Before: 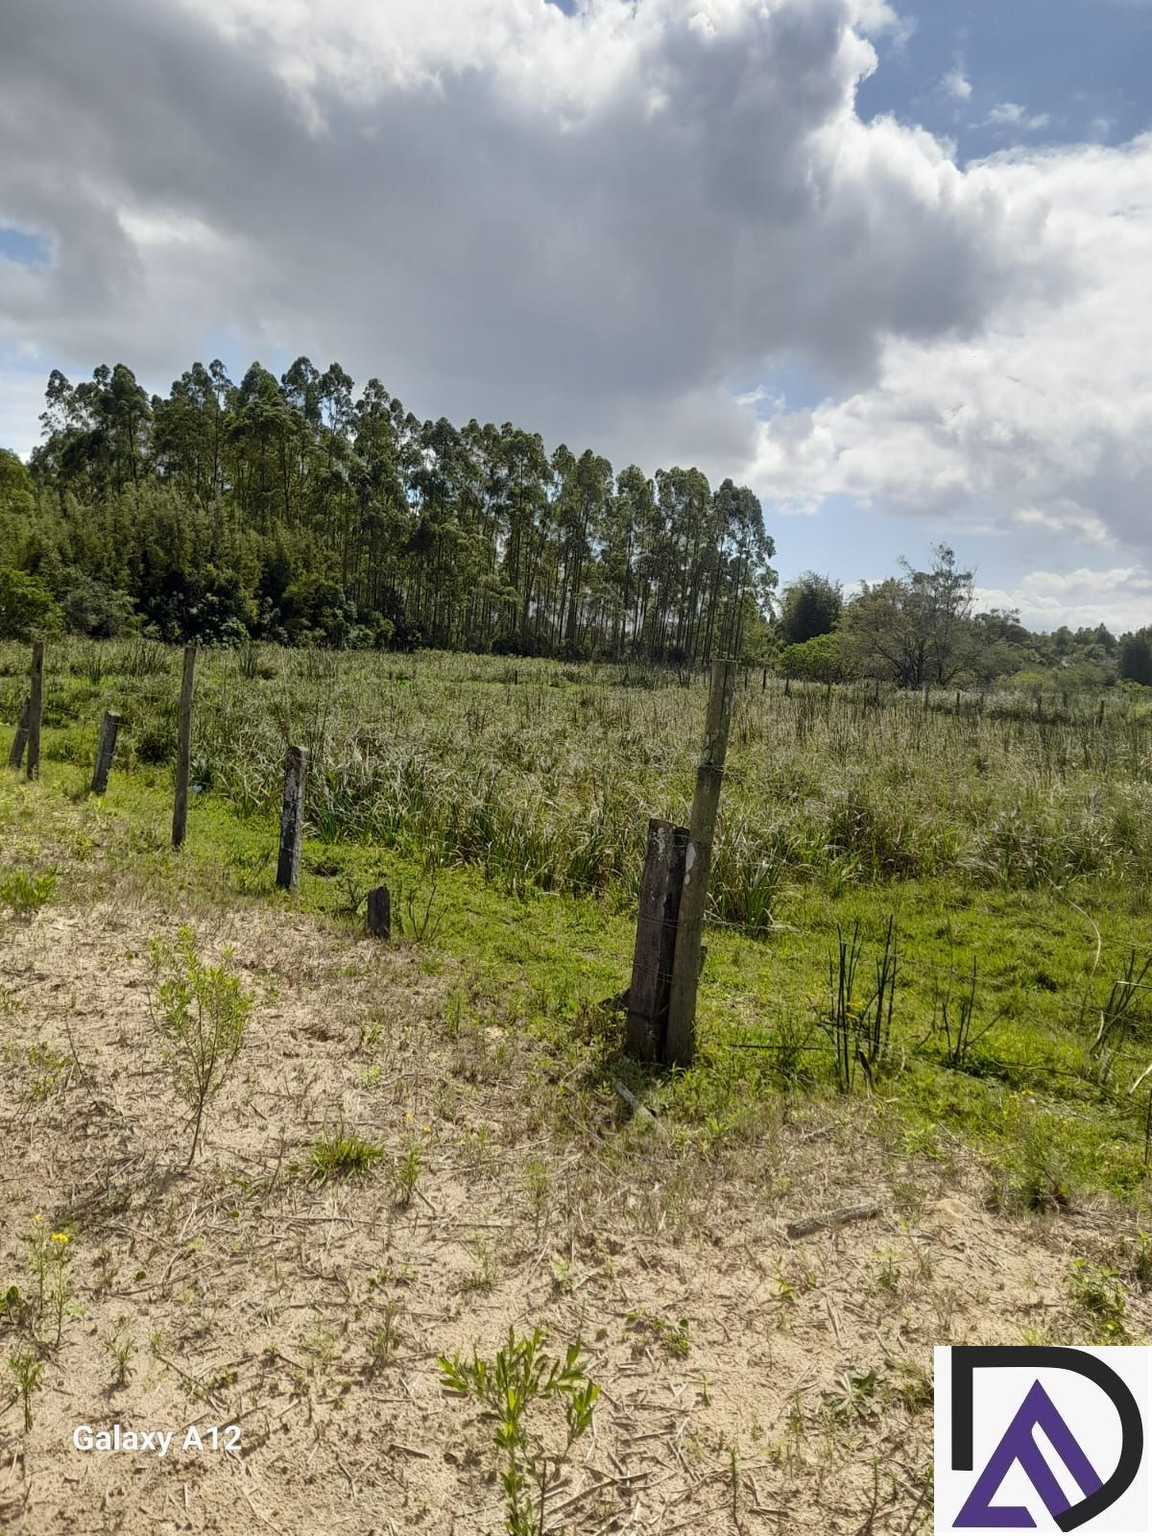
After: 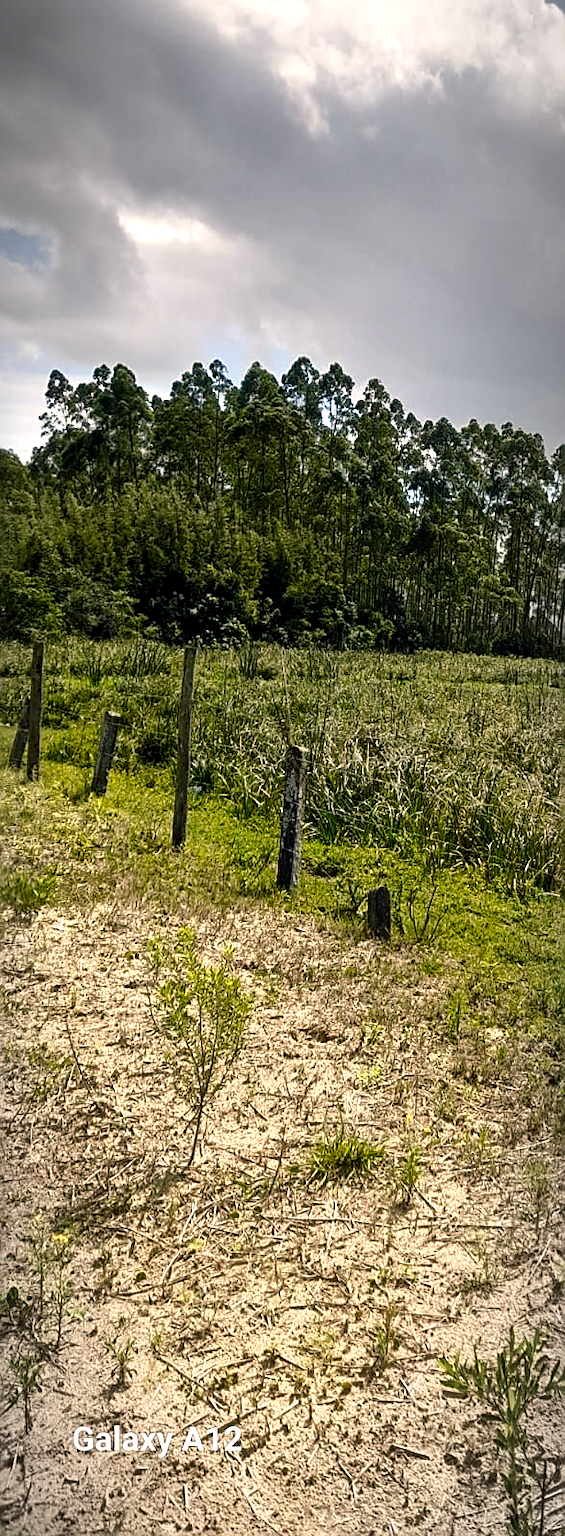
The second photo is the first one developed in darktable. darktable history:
crop and rotate: left 0%, top 0%, right 50.845%
sharpen: on, module defaults
color balance rgb: shadows lift › chroma 2%, shadows lift › hue 185.64°, power › luminance 1.48%, highlights gain › chroma 3%, highlights gain › hue 54.51°, global offset › luminance -0.4%, perceptual saturation grading › highlights -18.47%, perceptual saturation grading › mid-tones 6.62%, perceptual saturation grading › shadows 28.22%, perceptual brilliance grading › highlights 15.68%, perceptual brilliance grading › shadows -14.29%, global vibrance 25.96%, contrast 6.45%
white balance: emerald 1
vignetting: automatic ratio true
